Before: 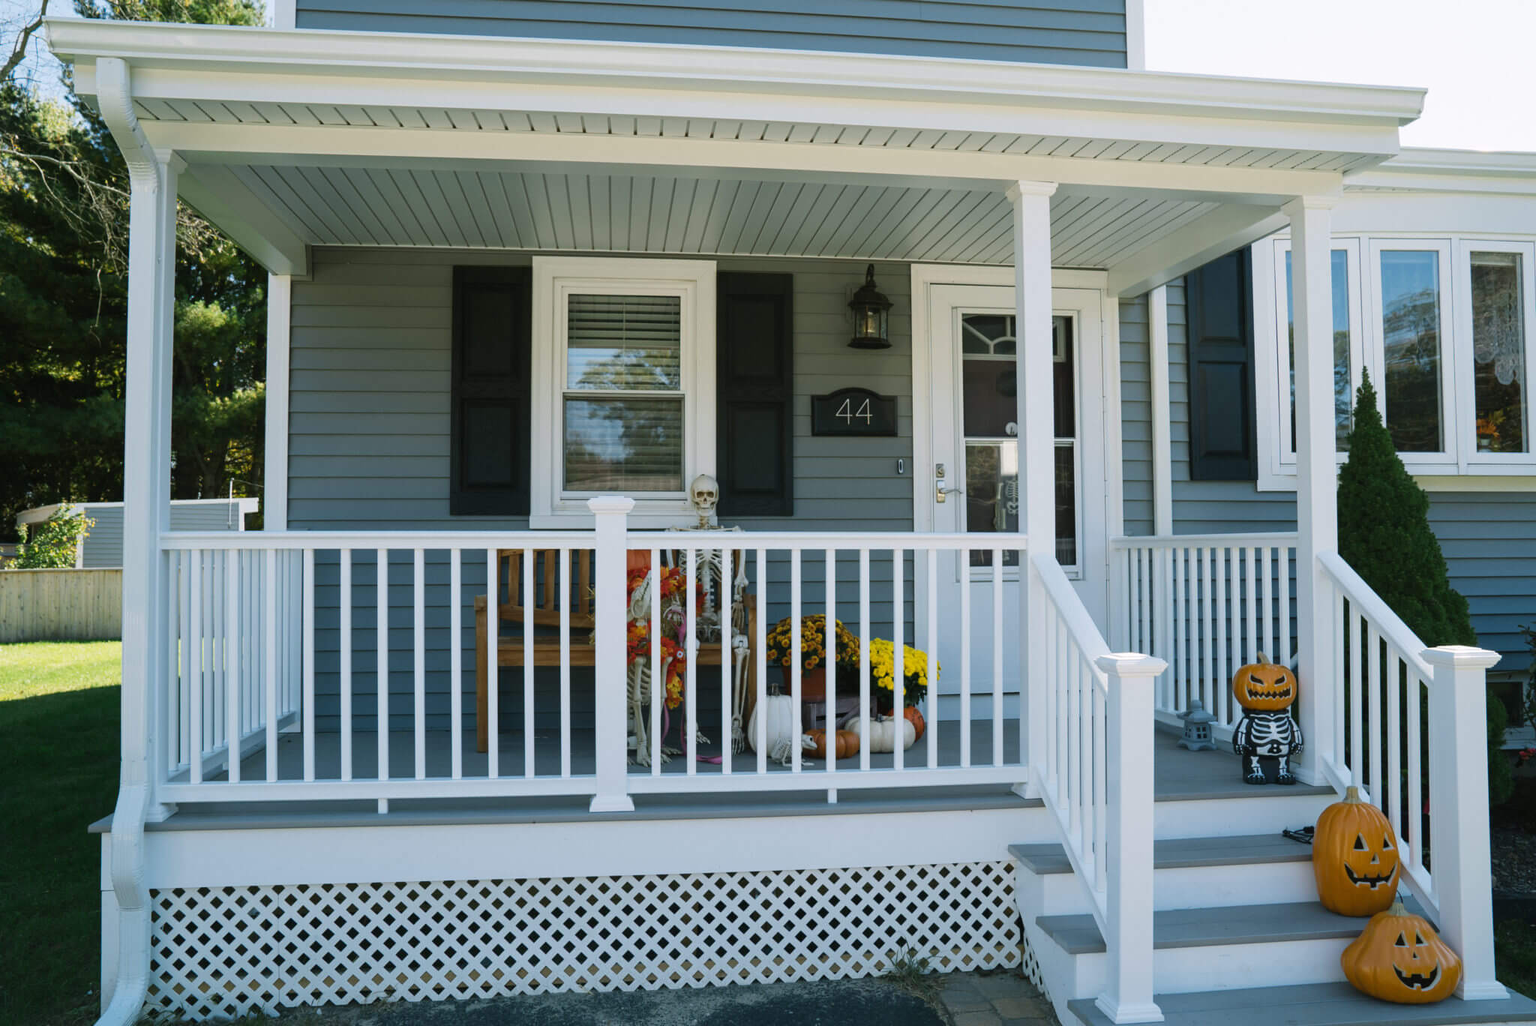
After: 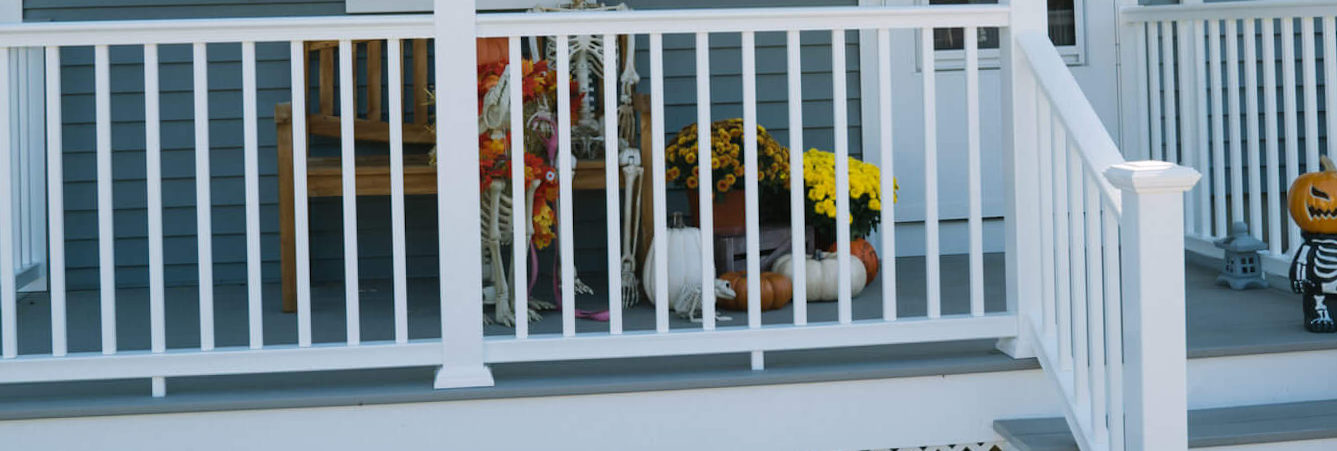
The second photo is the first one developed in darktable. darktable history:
rotate and perspective: rotation -1.24°, automatic cropping off
crop: left 18.091%, top 51.13%, right 17.525%, bottom 16.85%
